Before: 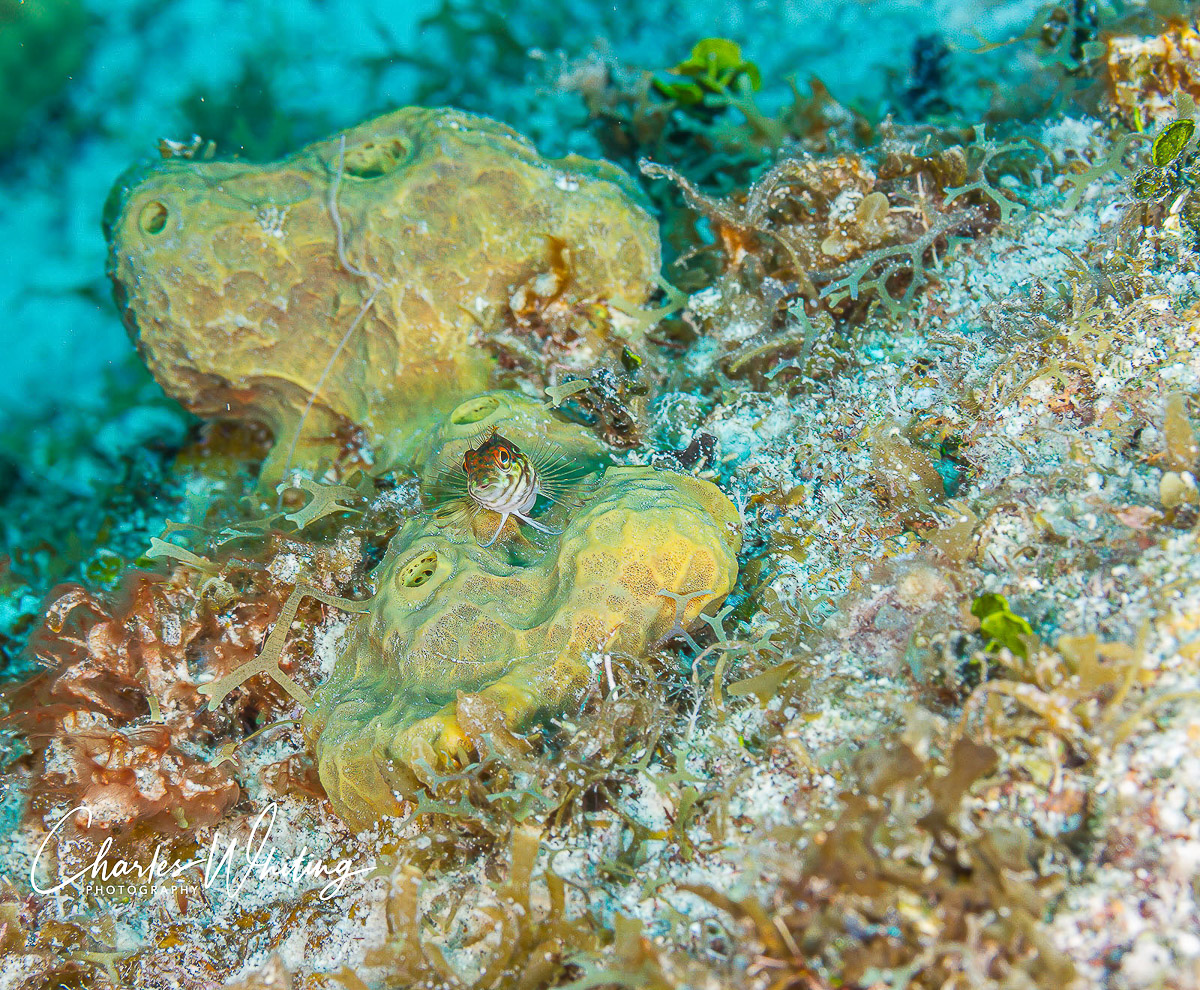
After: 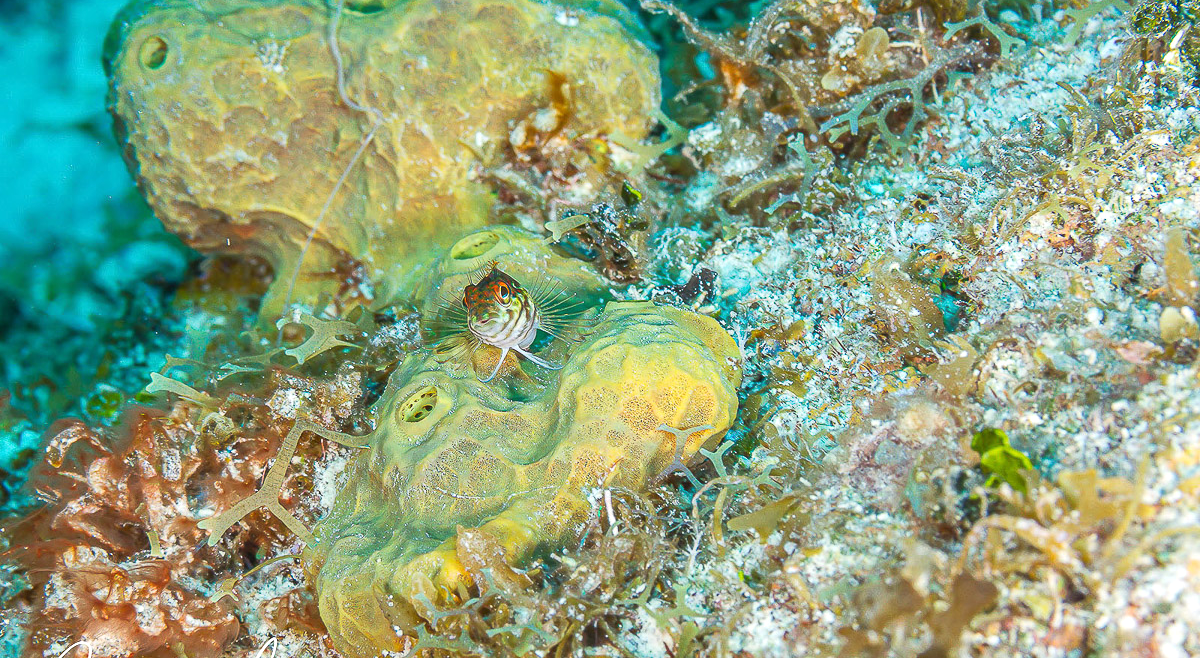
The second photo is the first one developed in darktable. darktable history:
crop: top 16.727%, bottom 16.727%
exposure: exposure 0.207 EV, compensate highlight preservation false
